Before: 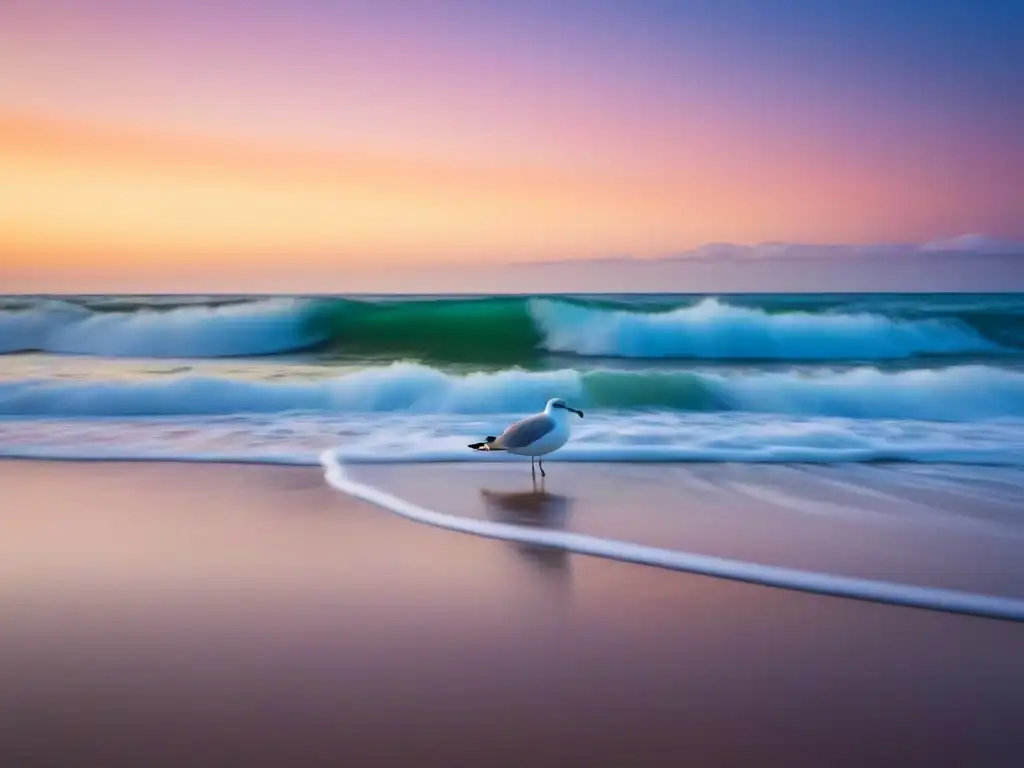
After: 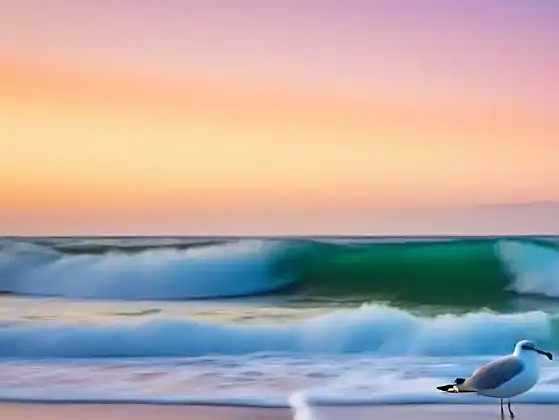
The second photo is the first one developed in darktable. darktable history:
crop and rotate: left 3.045%, top 7.592%, right 42.359%, bottom 37.622%
sharpen: on, module defaults
